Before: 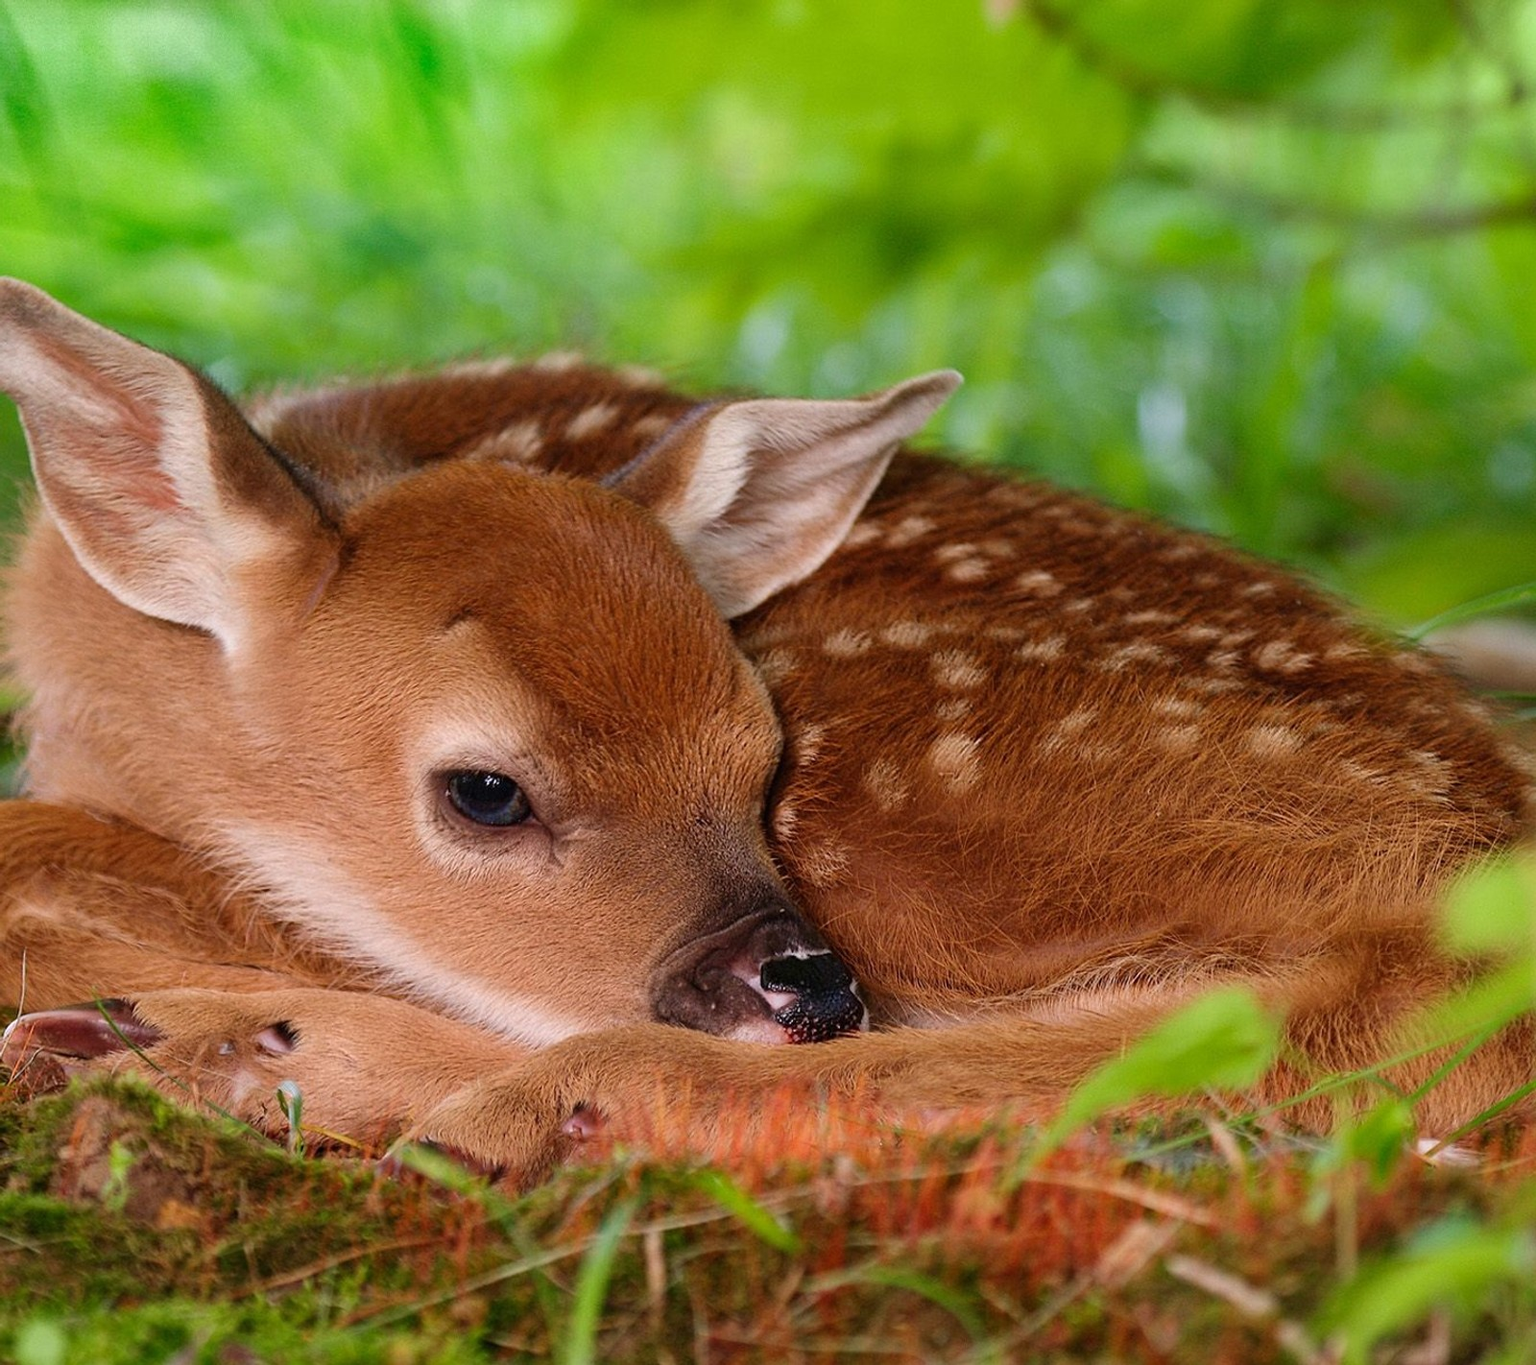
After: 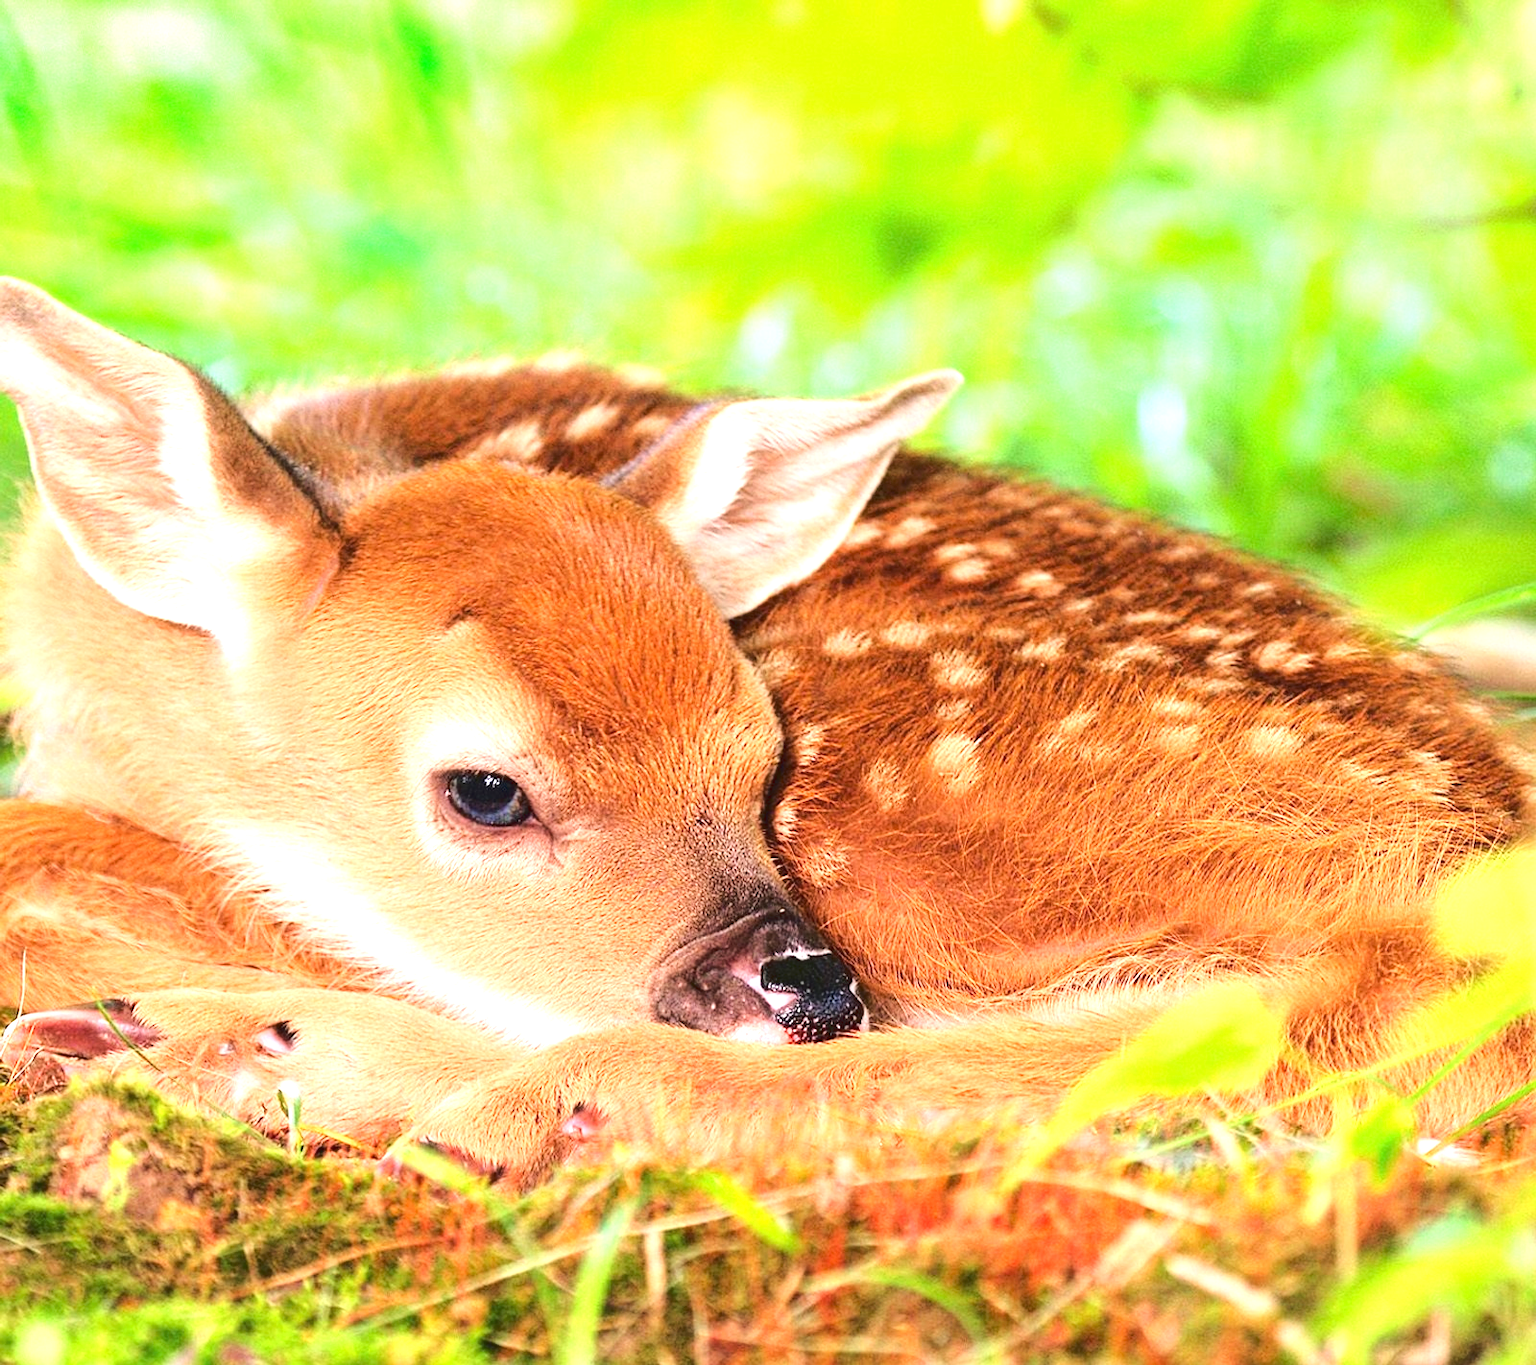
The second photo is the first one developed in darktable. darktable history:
tone curve: curves: ch0 [(0, 0) (0.003, 0.072) (0.011, 0.073) (0.025, 0.072) (0.044, 0.076) (0.069, 0.089) (0.1, 0.103) (0.136, 0.123) (0.177, 0.158) (0.224, 0.21) (0.277, 0.275) (0.335, 0.372) (0.399, 0.463) (0.468, 0.556) (0.543, 0.633) (0.623, 0.712) (0.709, 0.795) (0.801, 0.869) (0.898, 0.942) (1, 1)]
exposure: black level correction 0, exposure 1.756 EV, compensate highlight preservation false
